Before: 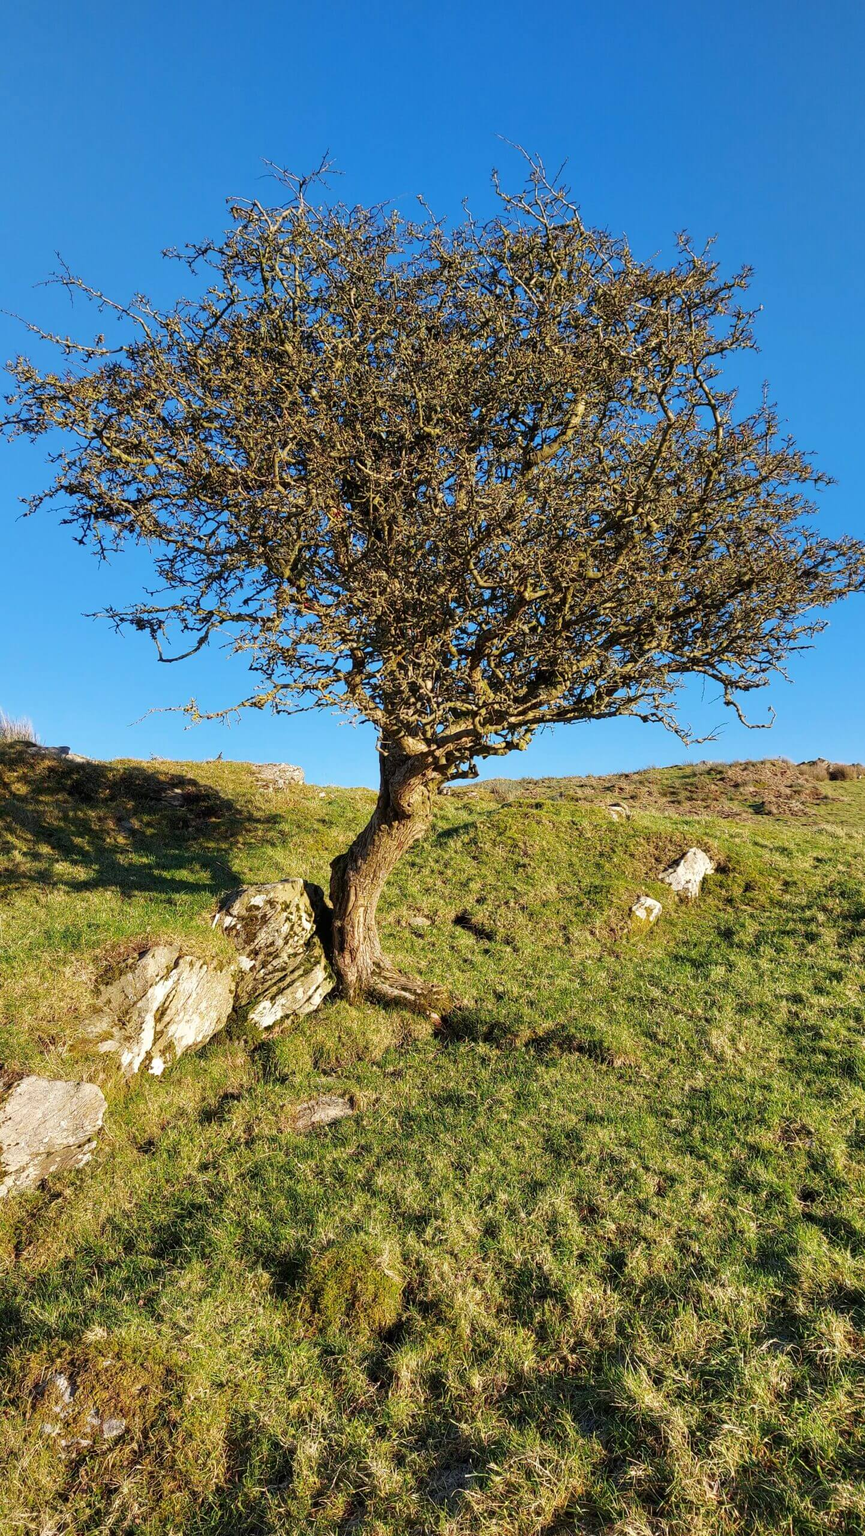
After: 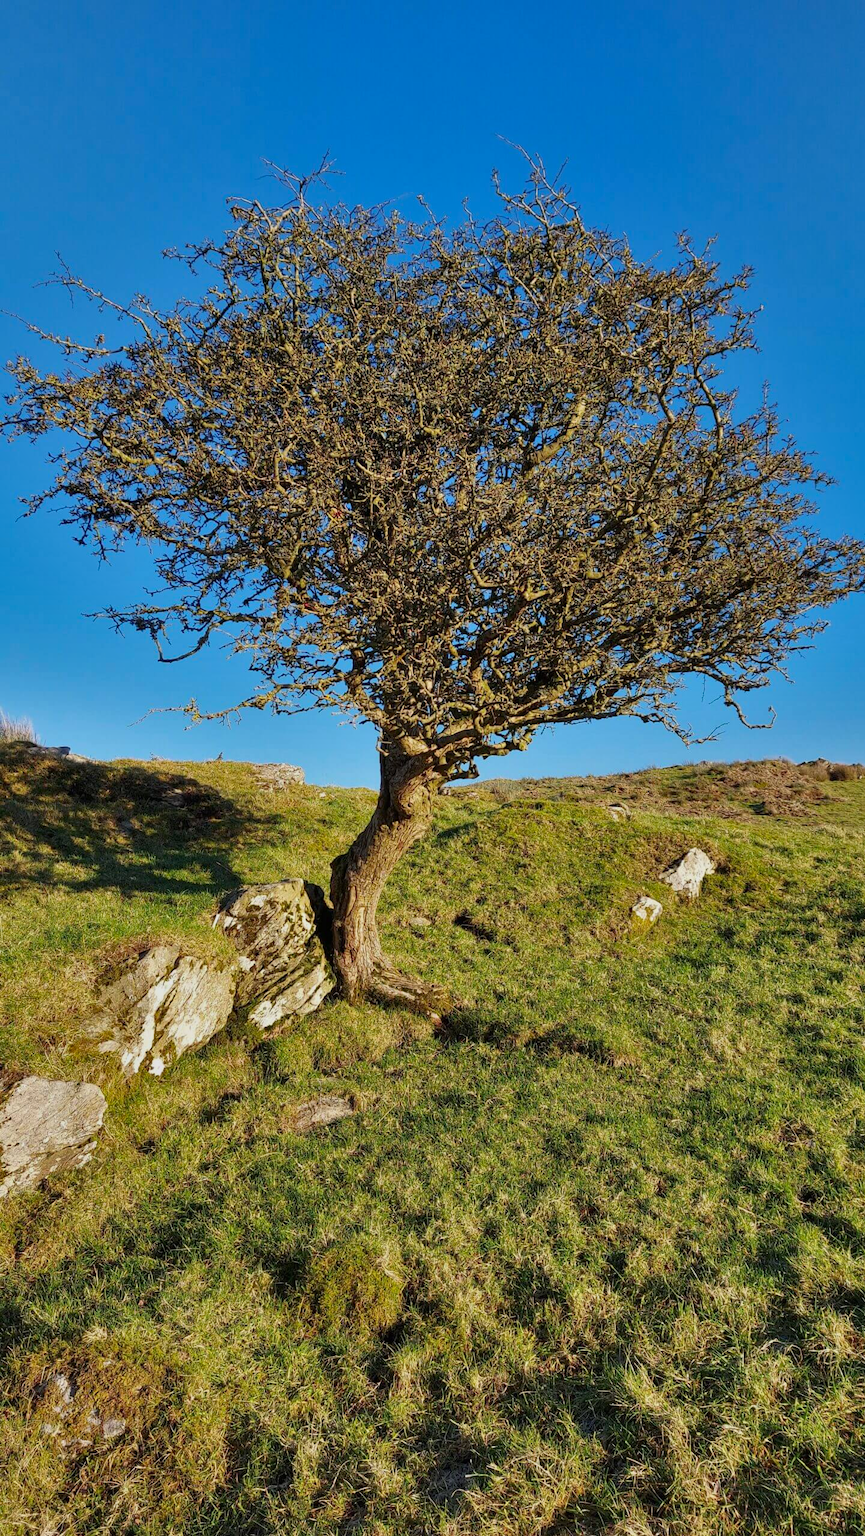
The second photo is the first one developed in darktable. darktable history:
shadows and highlights: shadows 82.23, white point adjustment -9, highlights -61.37, soften with gaussian
